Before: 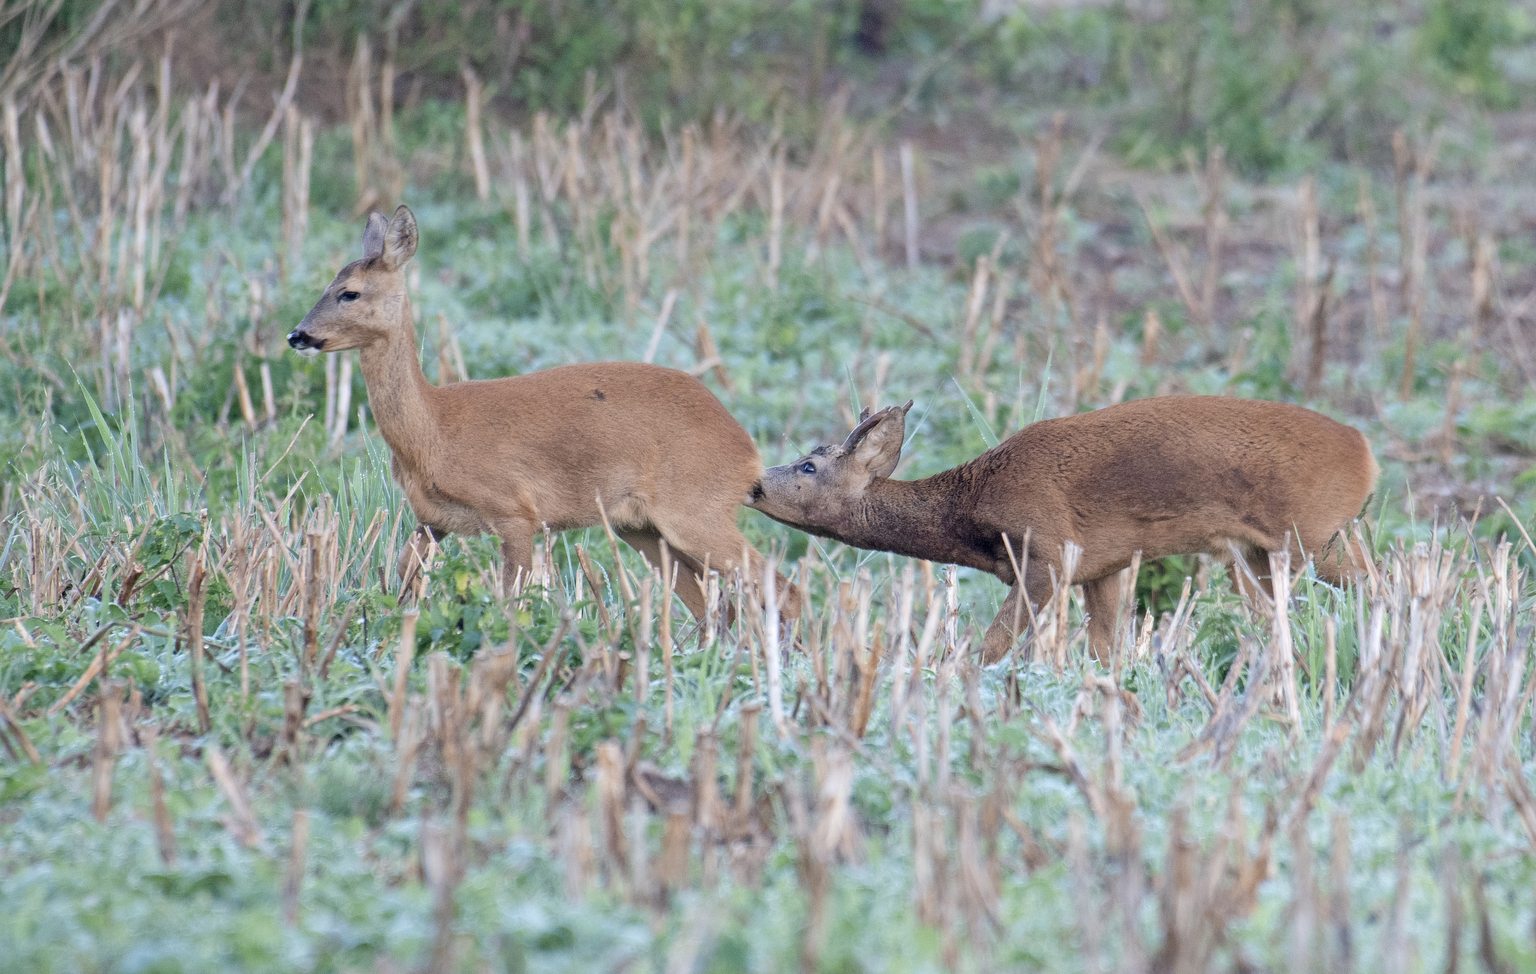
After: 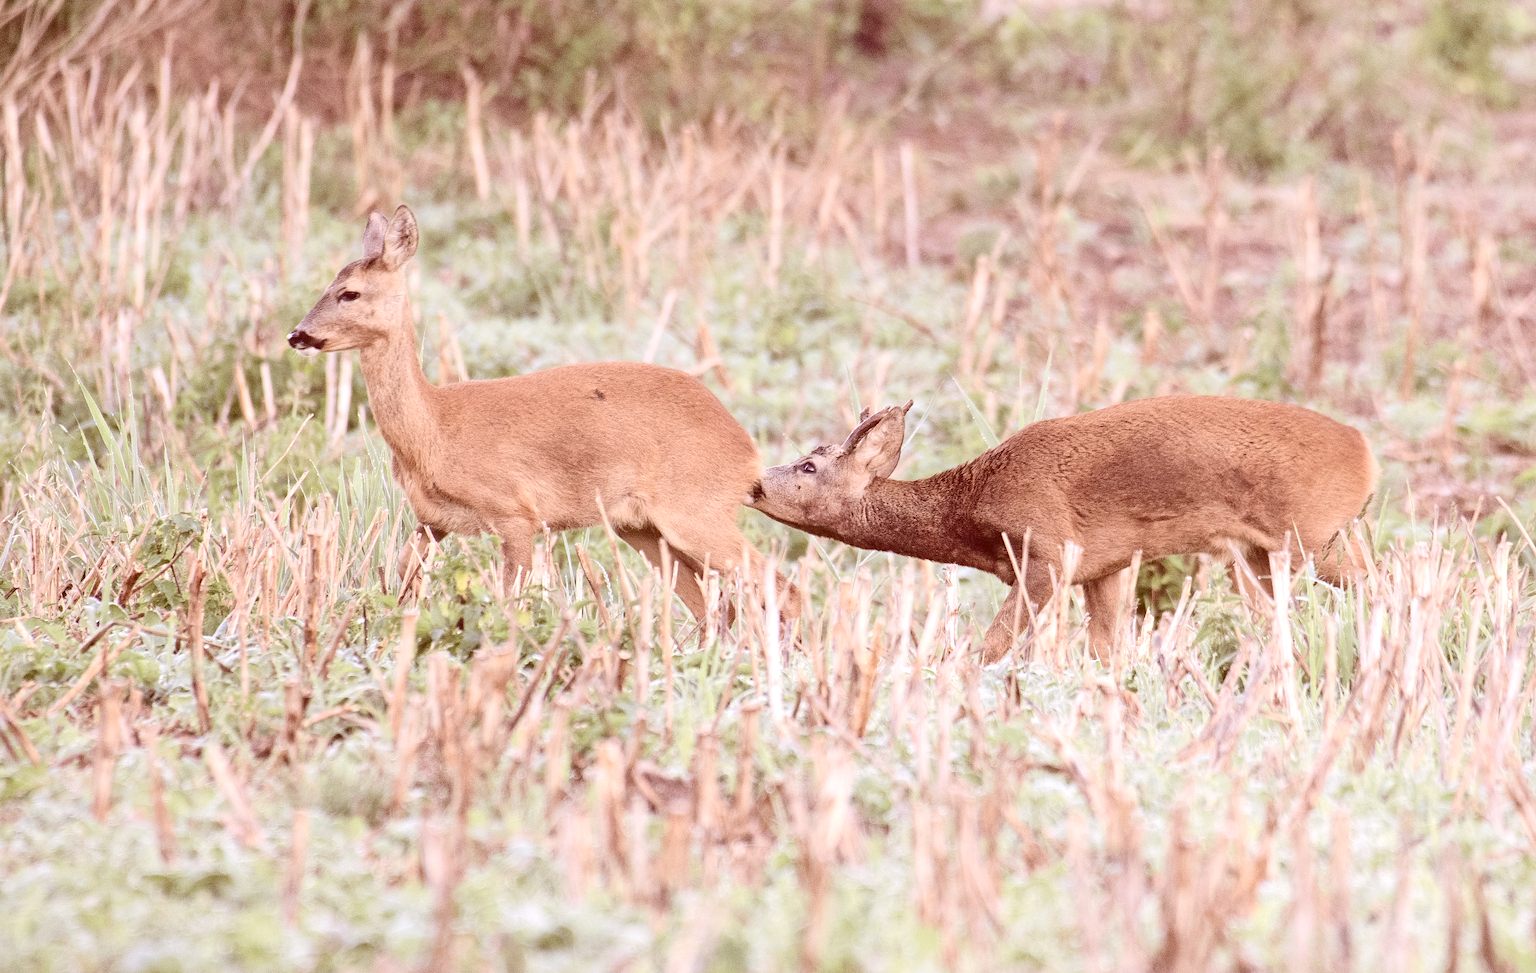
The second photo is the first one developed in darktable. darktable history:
exposure: exposure 0.433 EV, compensate exposure bias true, compensate highlight preservation false
tone curve: curves: ch0 [(0, 0) (0.003, 0.117) (0.011, 0.125) (0.025, 0.133) (0.044, 0.144) (0.069, 0.152) (0.1, 0.167) (0.136, 0.186) (0.177, 0.21) (0.224, 0.244) (0.277, 0.295) (0.335, 0.357) (0.399, 0.445) (0.468, 0.531) (0.543, 0.629) (0.623, 0.716) (0.709, 0.803) (0.801, 0.876) (0.898, 0.939) (1, 1)], color space Lab, independent channels, preserve colors none
color correction: highlights a* 9.19, highlights b* 8.54, shadows a* 39.89, shadows b* 39.47, saturation 0.773
